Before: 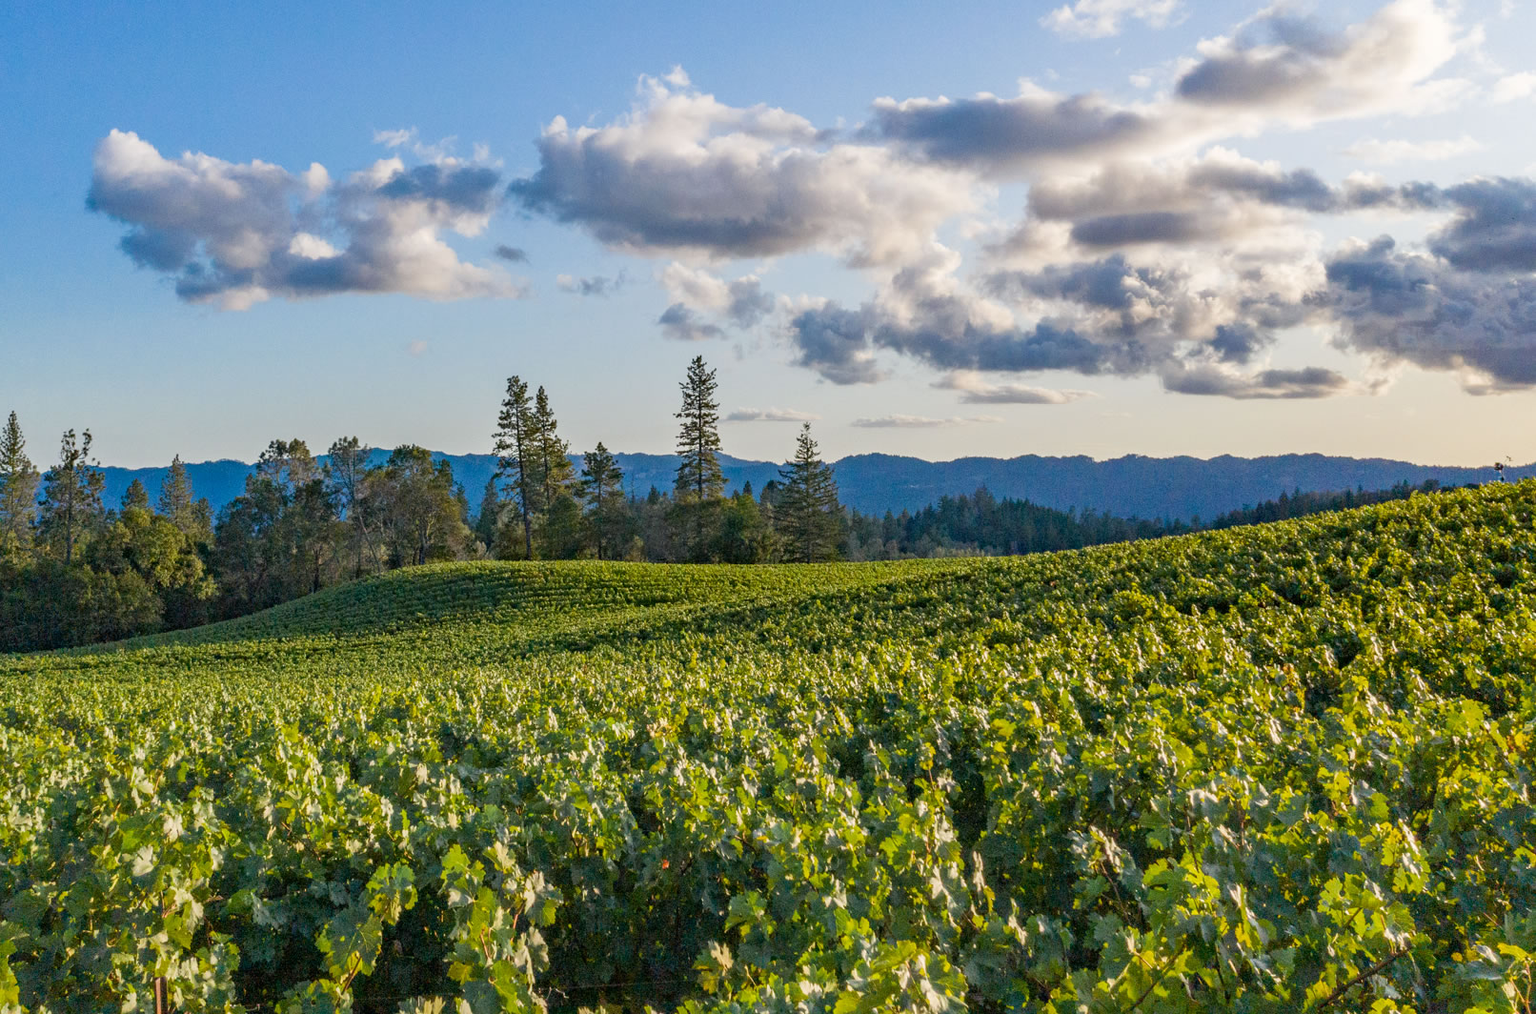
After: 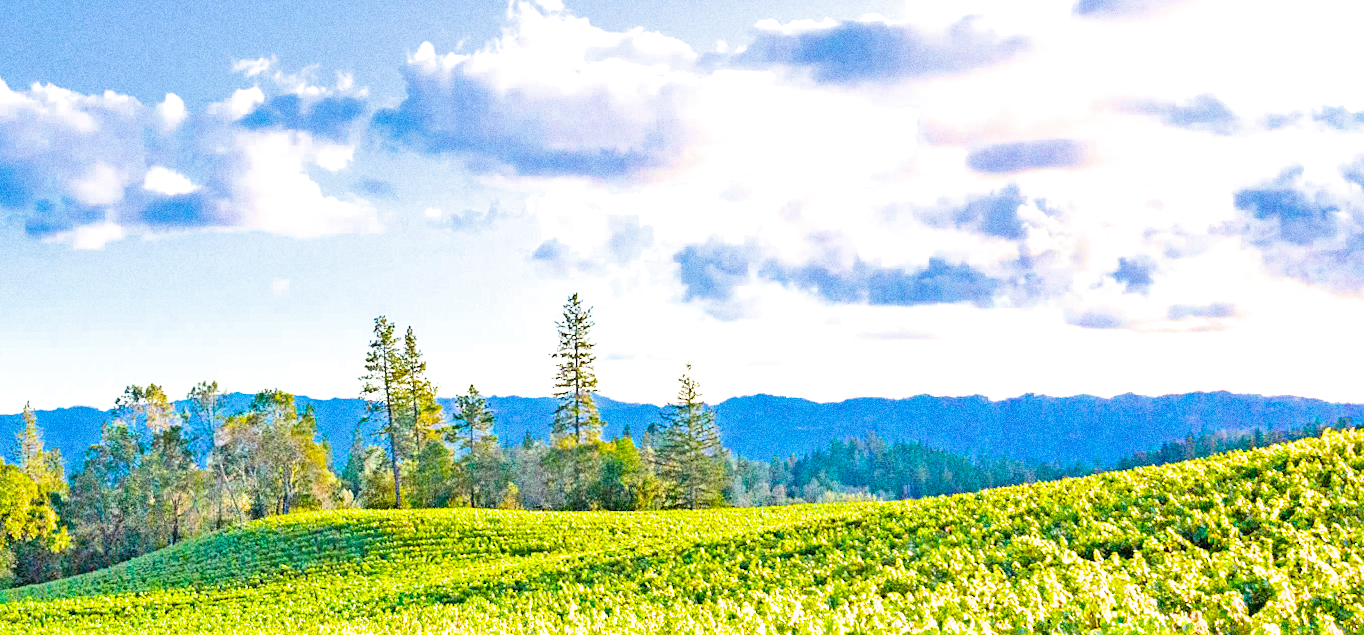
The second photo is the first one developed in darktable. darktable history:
shadows and highlights: shadows 37.27, highlights -28.18, soften with gaussian
grain: coarseness 0.09 ISO, strength 40%
exposure: exposure 3 EV, compensate highlight preservation false
sharpen: amount 0.2
rotate and perspective: rotation -0.45°, automatic cropping original format, crop left 0.008, crop right 0.992, crop top 0.012, crop bottom 0.988
crop and rotate: left 9.345%, top 7.22%, right 4.982%, bottom 32.331%
color balance rgb: linear chroma grading › global chroma 15%, perceptual saturation grading › global saturation 30%
filmic rgb: black relative exposure -7.65 EV, white relative exposure 4.56 EV, hardness 3.61, color science v6 (2022)
